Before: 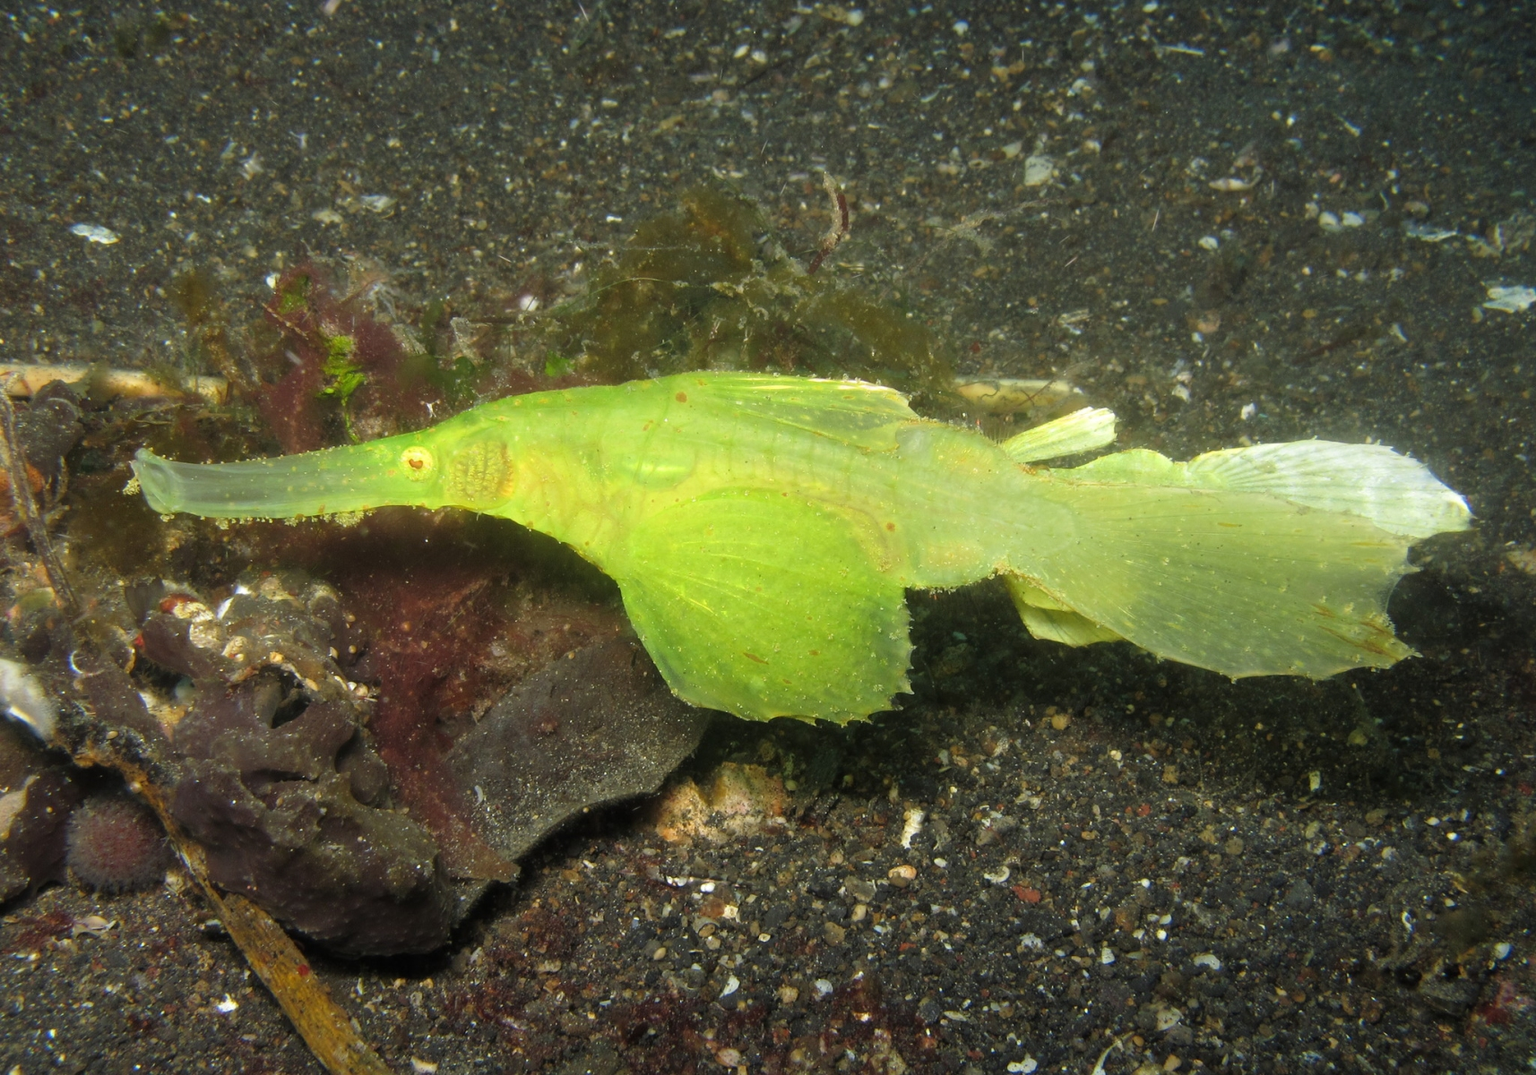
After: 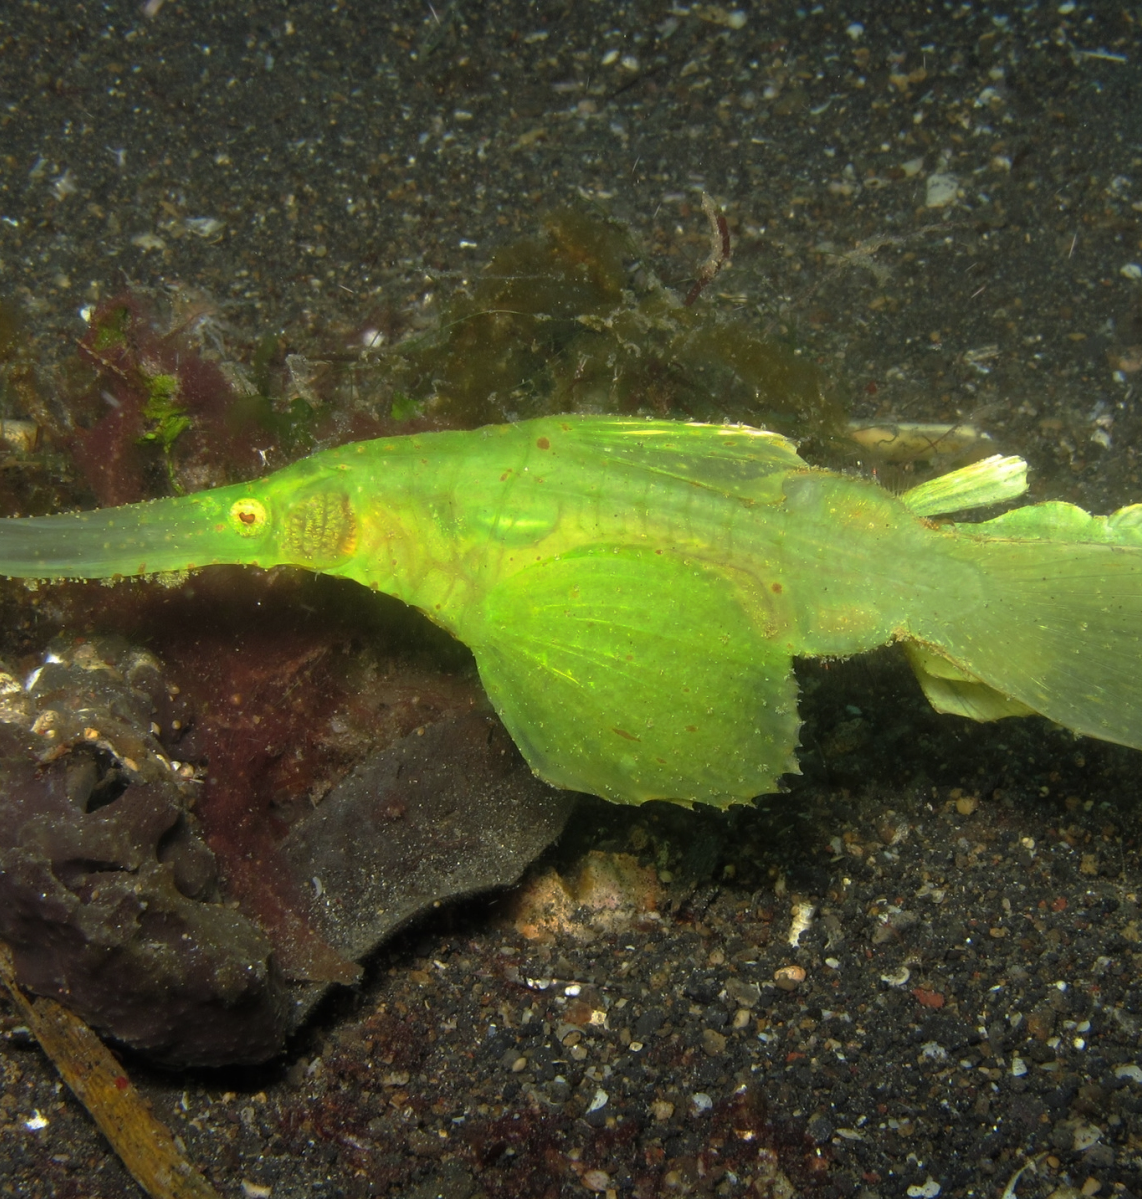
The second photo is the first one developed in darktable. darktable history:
base curve: curves: ch0 [(0, 0) (0.595, 0.418) (1, 1)], preserve colors none
crop and rotate: left 12.673%, right 20.66%
